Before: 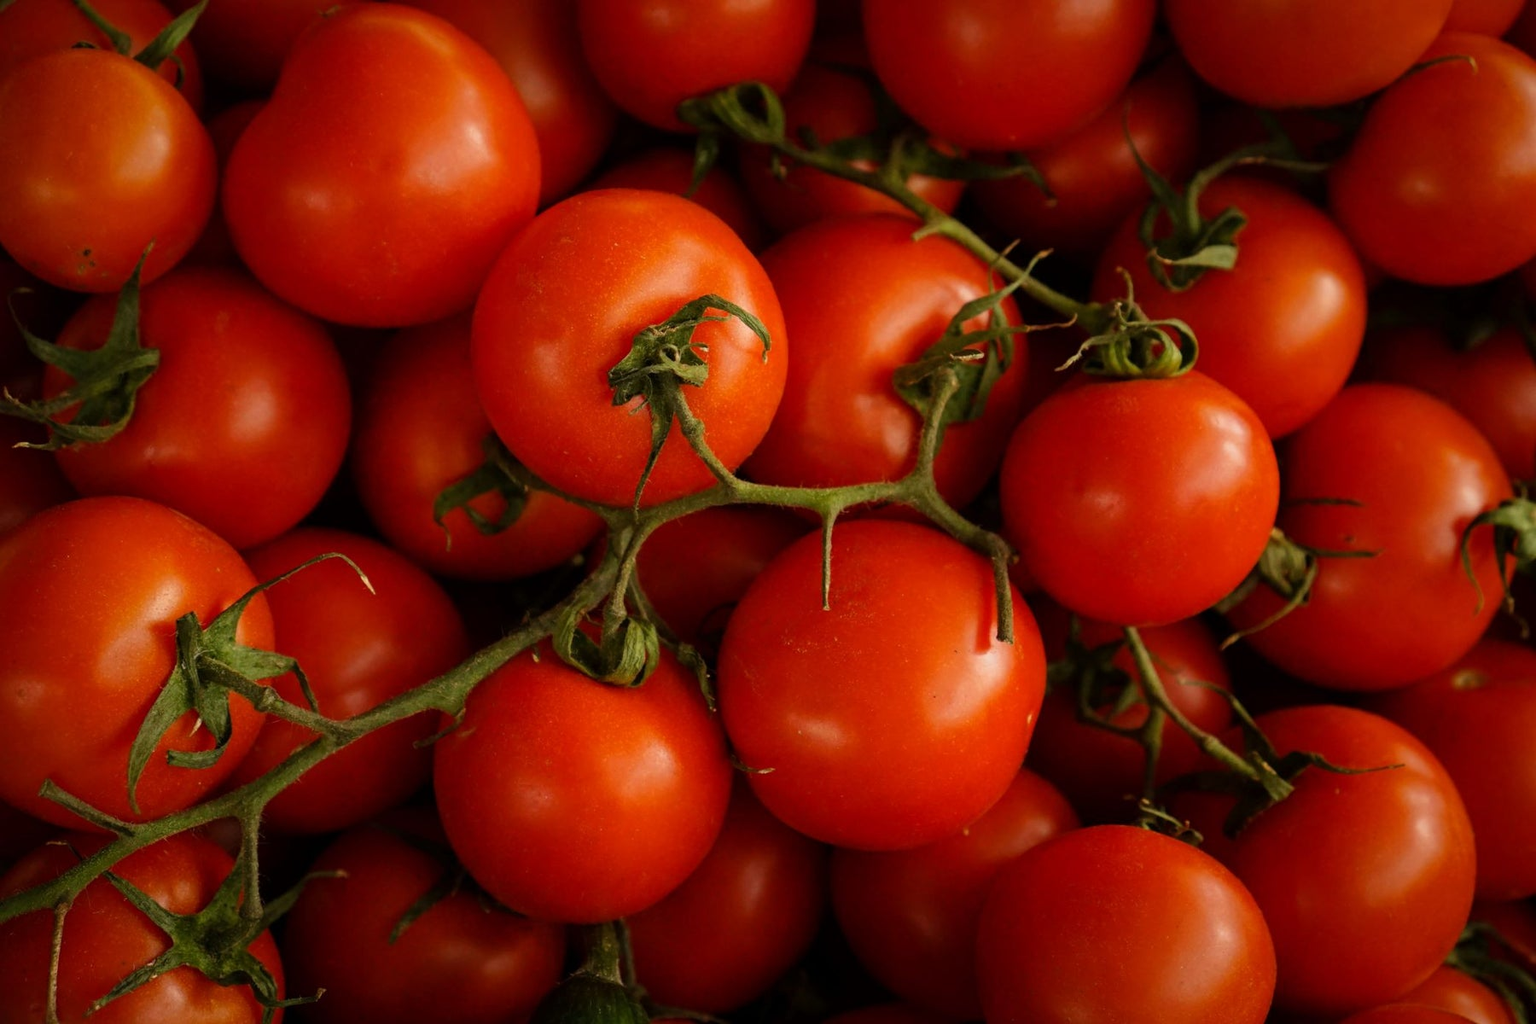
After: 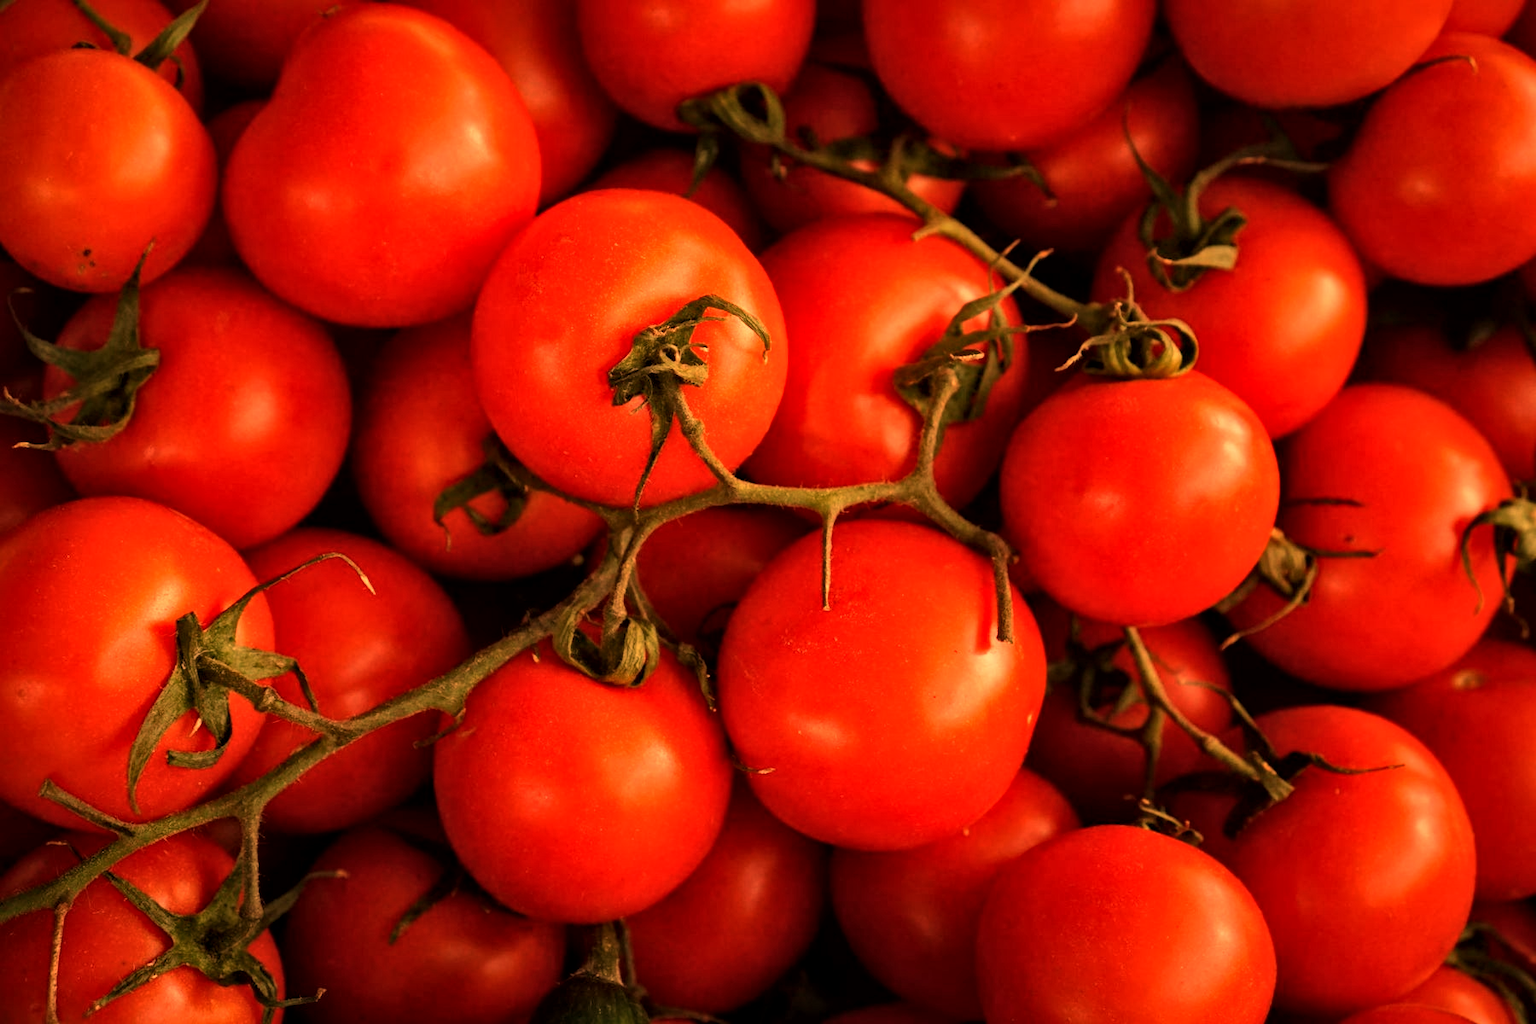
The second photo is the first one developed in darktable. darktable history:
white balance: red 1.467, blue 0.684
local contrast: mode bilateral grid, contrast 30, coarseness 25, midtone range 0.2
